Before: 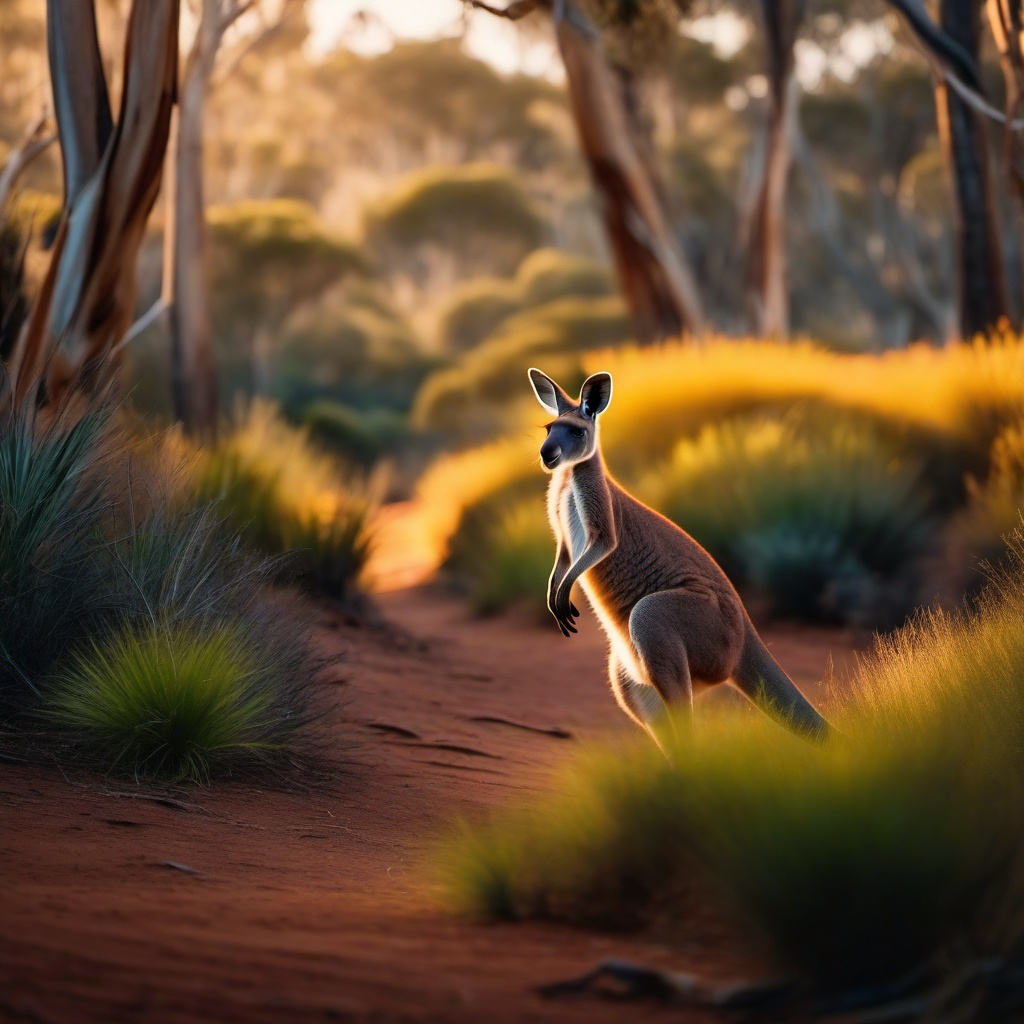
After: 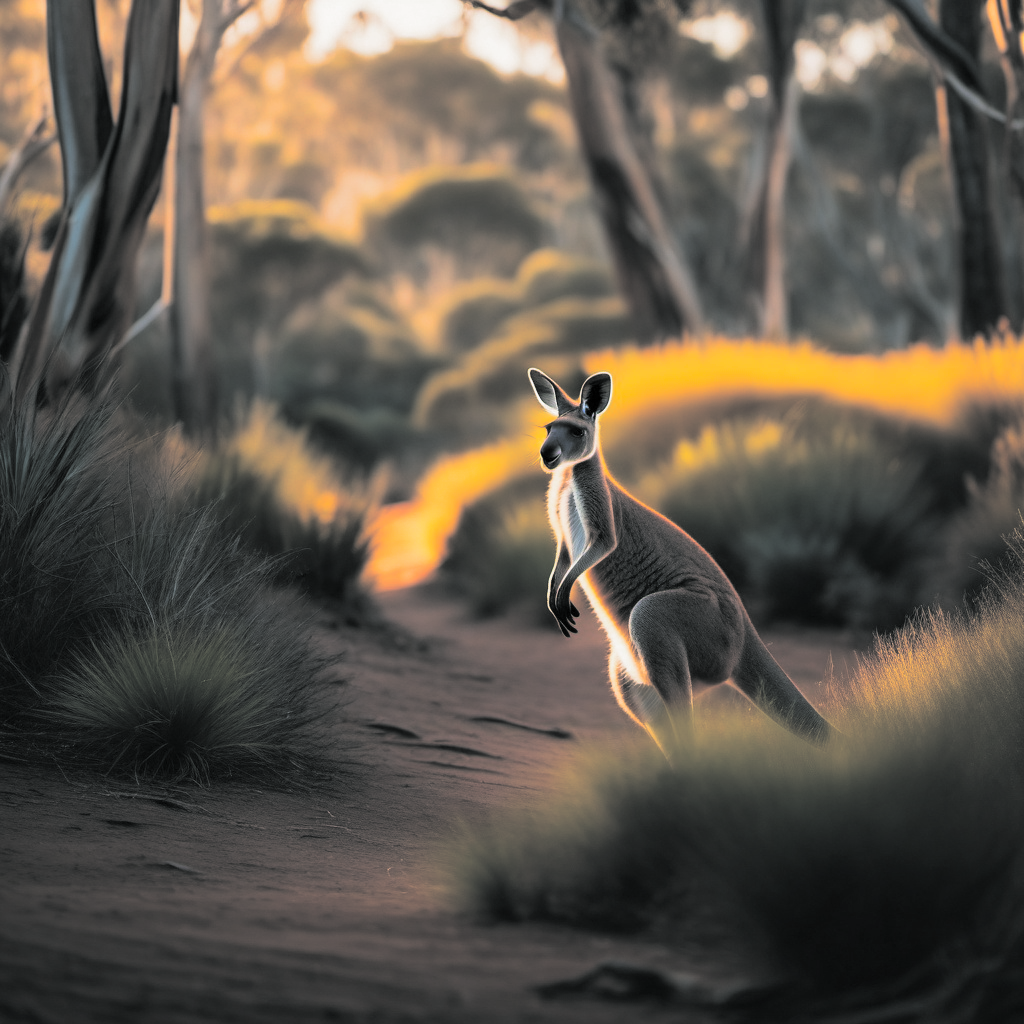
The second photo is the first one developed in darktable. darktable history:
split-toning: shadows › hue 190.8°, shadows › saturation 0.05, highlights › hue 54°, highlights › saturation 0.05, compress 0%
contrast brightness saturation: contrast 0.07, brightness 0.08, saturation 0.18
